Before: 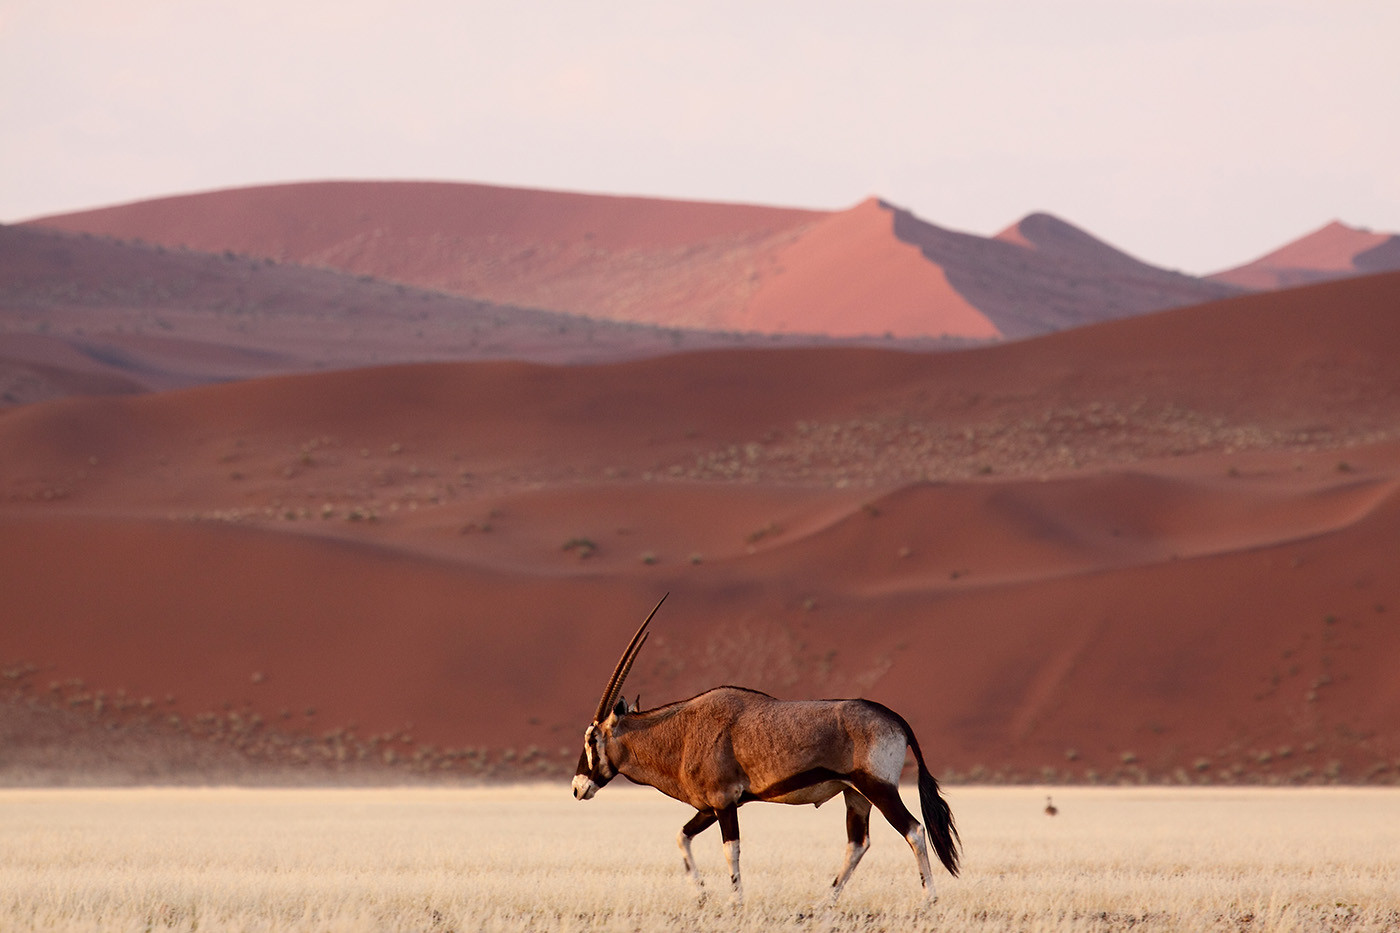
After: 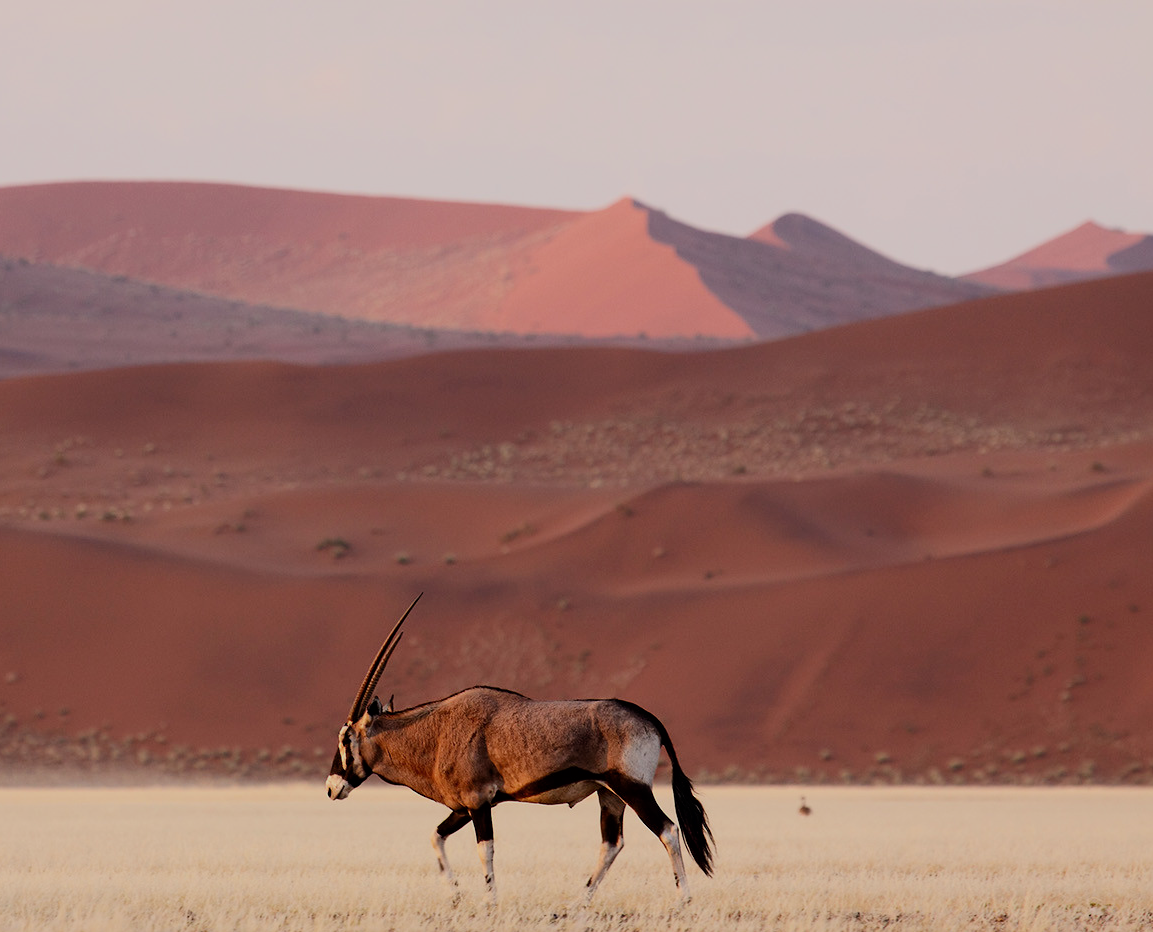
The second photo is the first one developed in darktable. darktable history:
crop: left 17.582%, bottom 0.031%
filmic rgb: black relative exposure -7.48 EV, white relative exposure 4.83 EV, hardness 3.4, color science v6 (2022)
